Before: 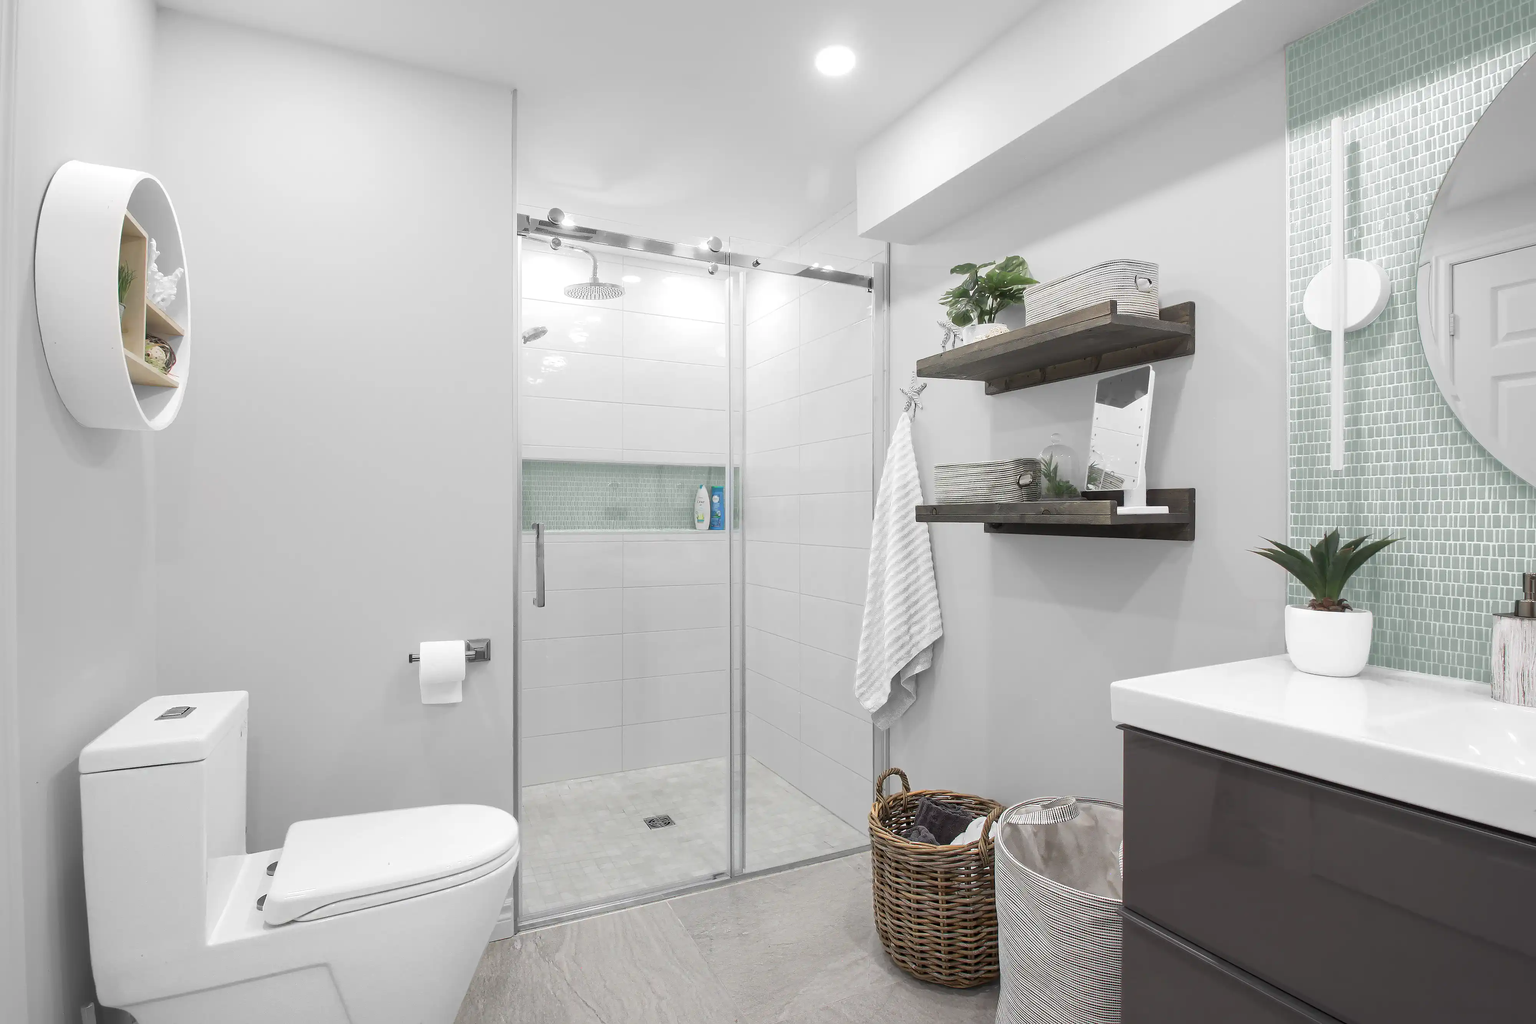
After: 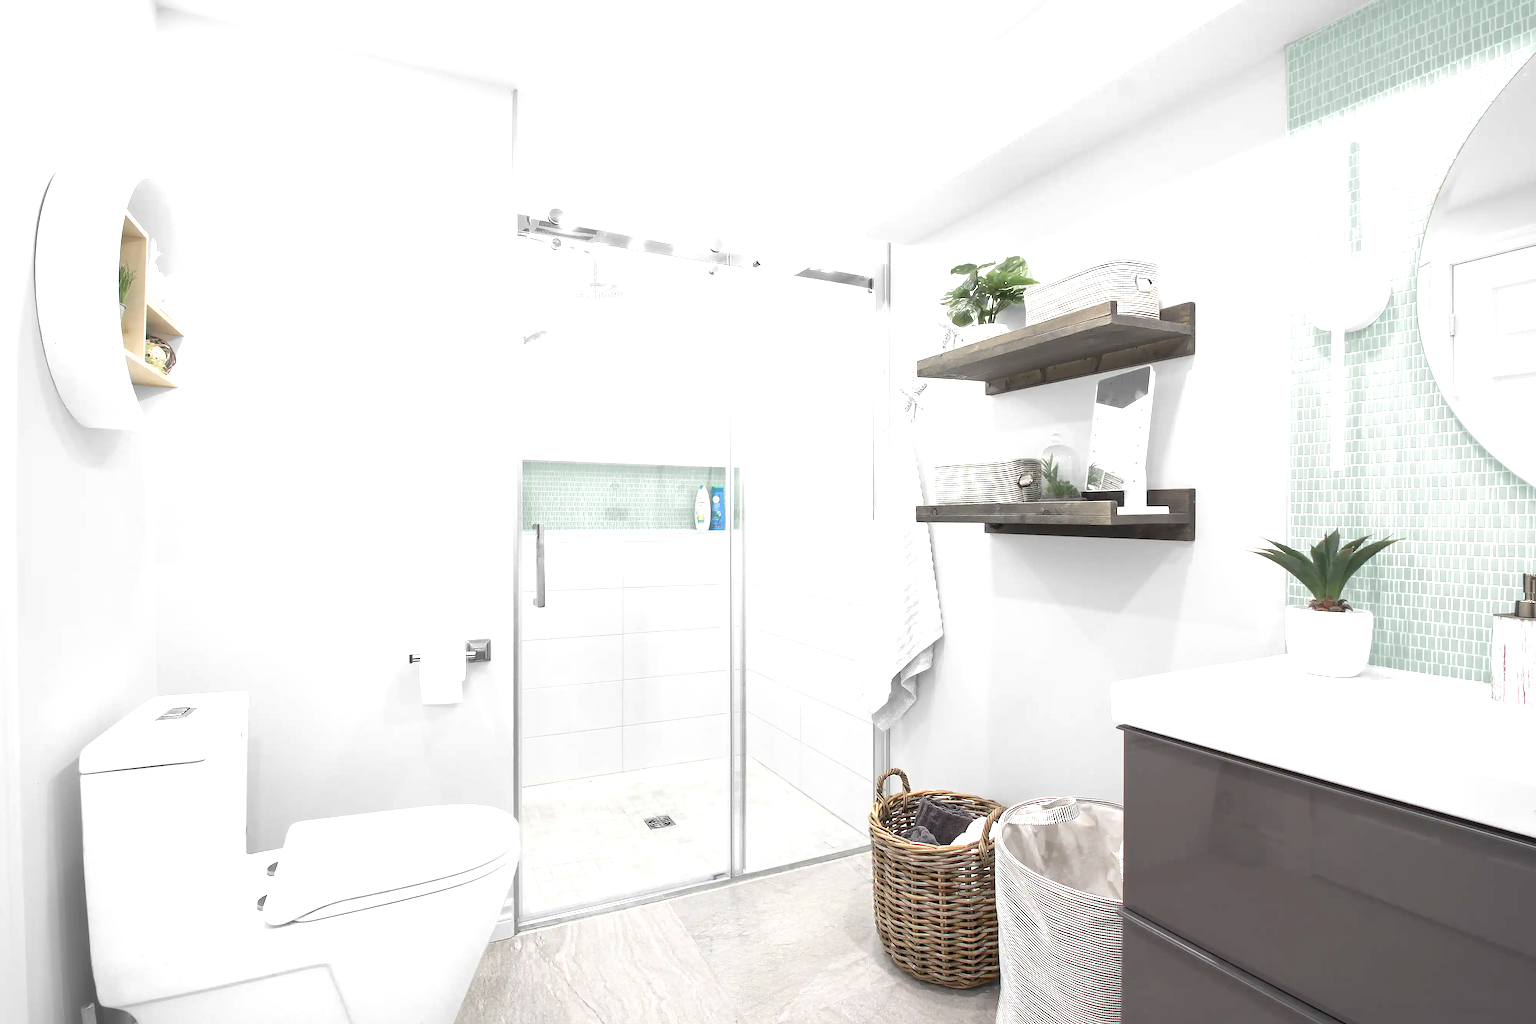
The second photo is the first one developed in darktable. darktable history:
exposure: black level correction 0, exposure 1 EV, compensate highlight preservation false
